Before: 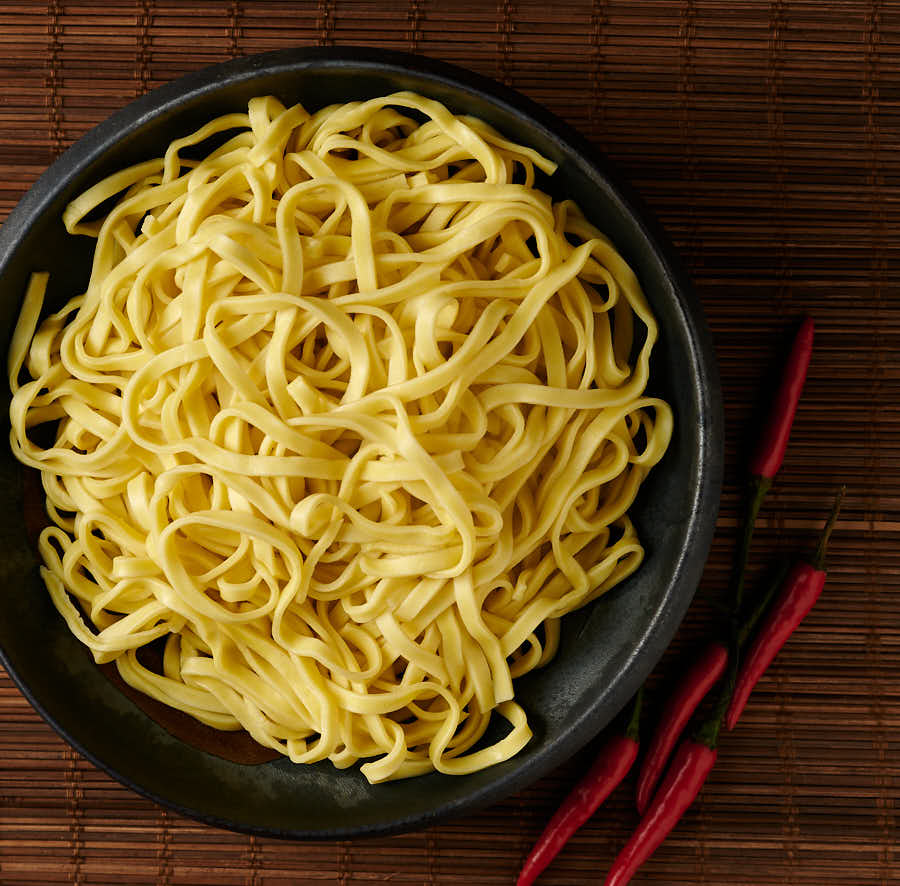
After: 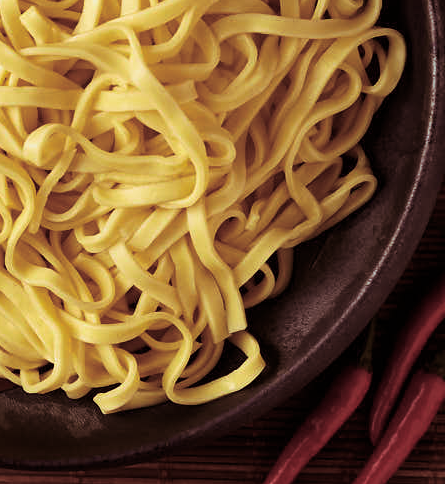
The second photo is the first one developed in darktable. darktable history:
crop: left 29.672%, top 41.786%, right 20.851%, bottom 3.487%
split-toning: highlights › hue 180°
velvia: on, module defaults
